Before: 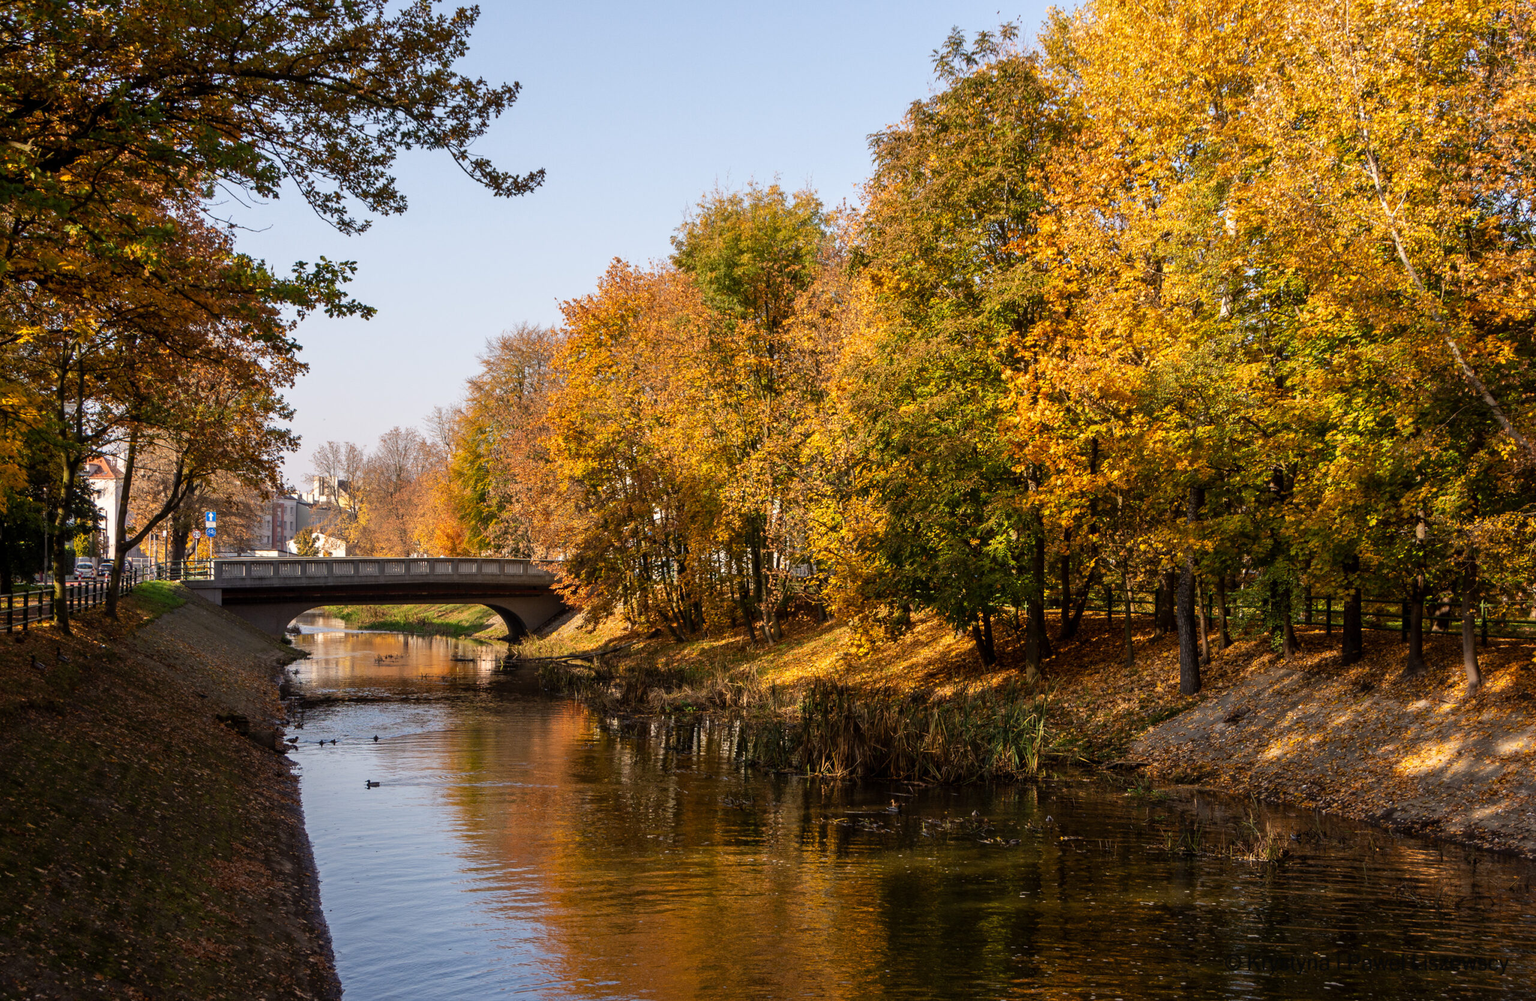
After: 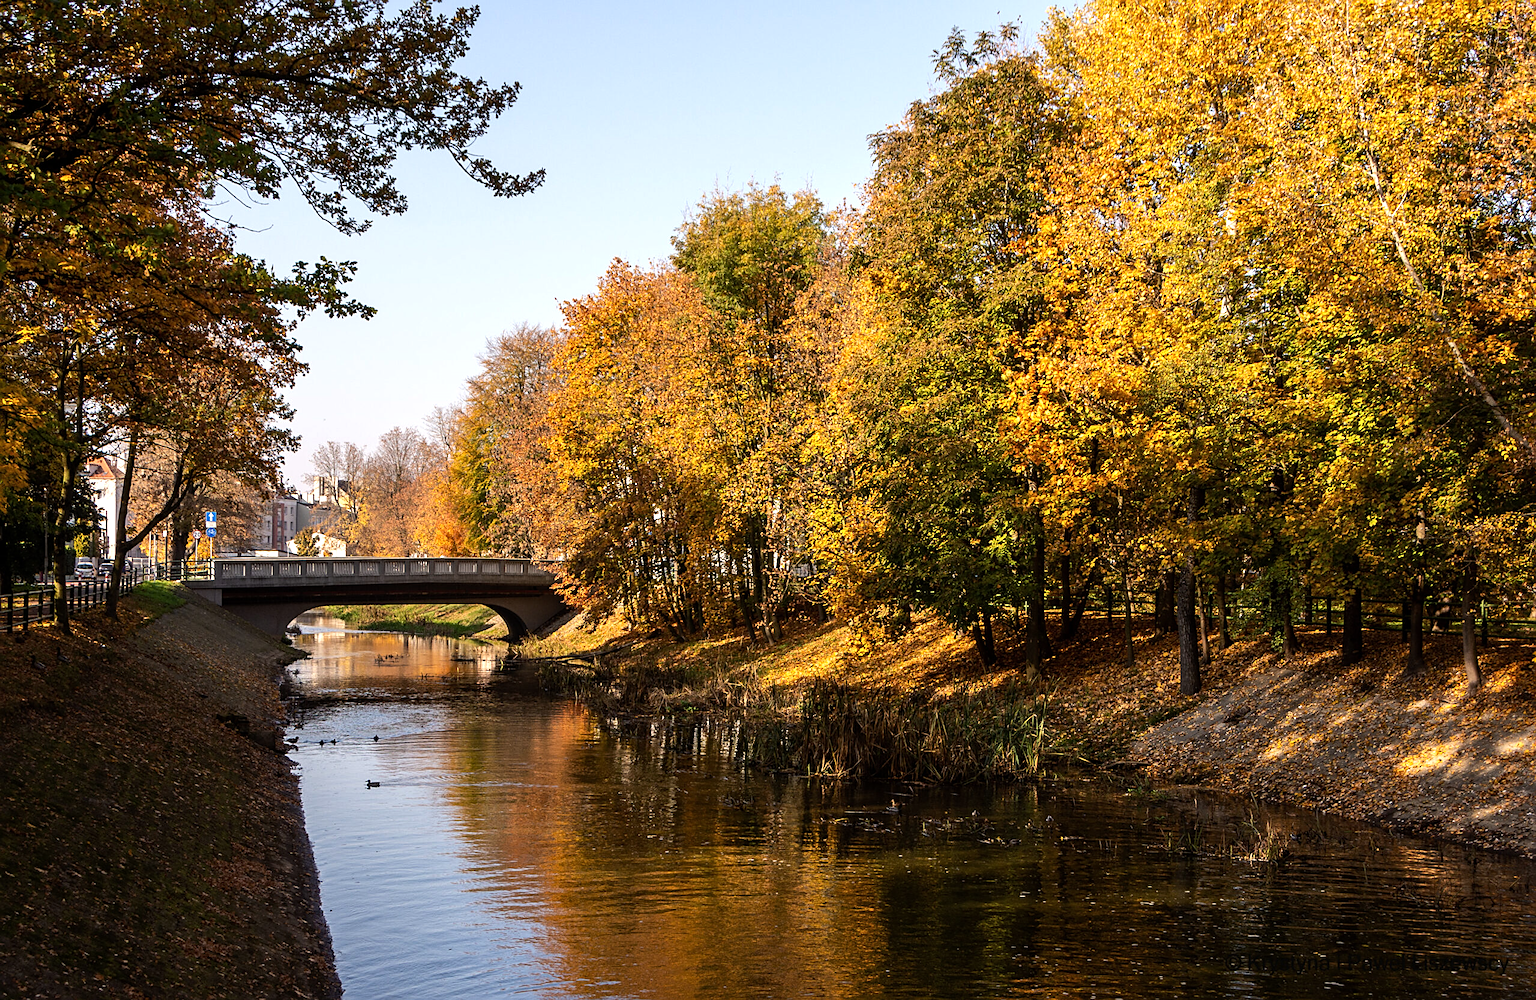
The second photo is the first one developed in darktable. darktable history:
tone equalizer: -8 EV -0.444 EV, -7 EV -0.357 EV, -6 EV -0.33 EV, -5 EV -0.233 EV, -3 EV 0.231 EV, -2 EV 0.338 EV, -1 EV 0.398 EV, +0 EV 0.408 EV, edges refinement/feathering 500, mask exposure compensation -1.57 EV, preserve details no
sharpen: on, module defaults
